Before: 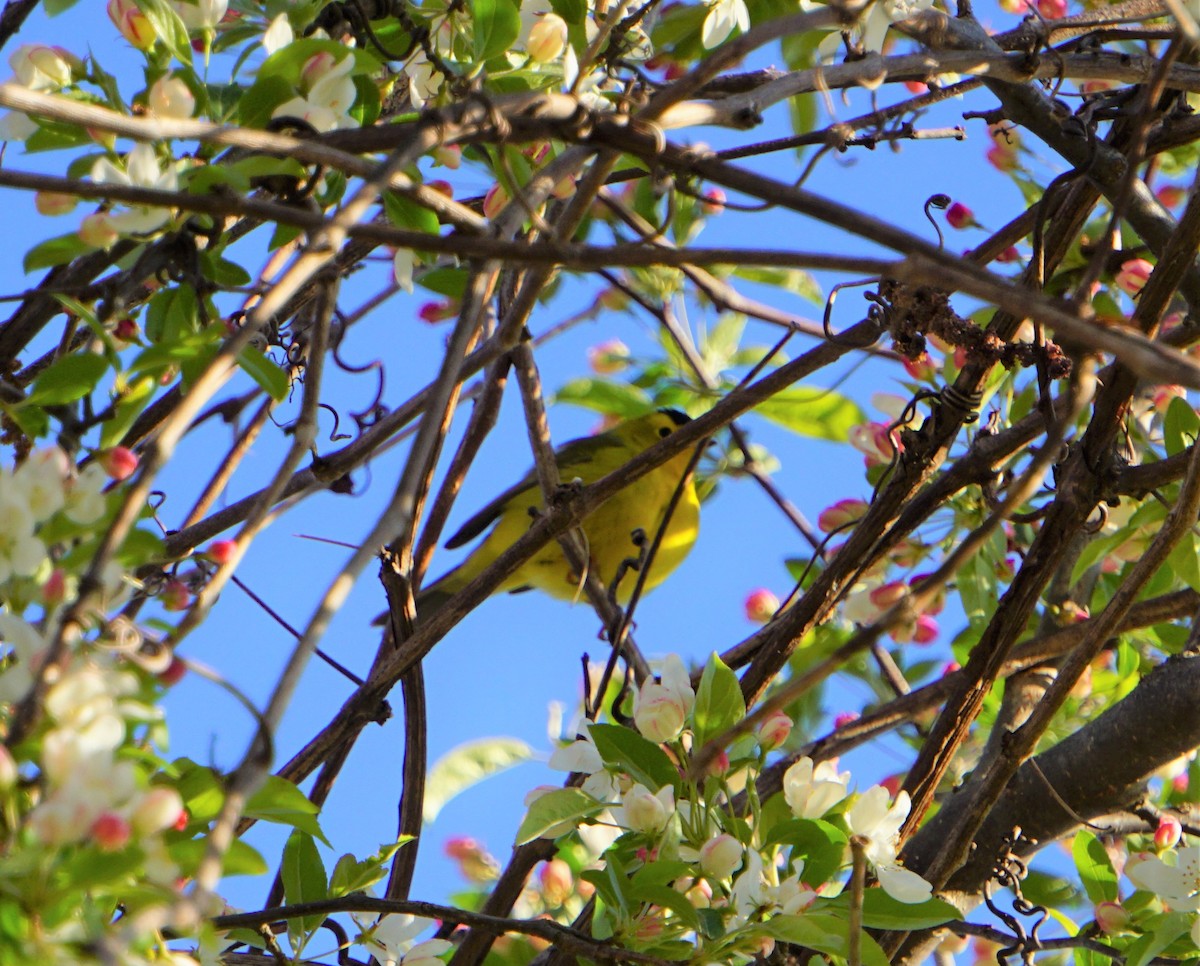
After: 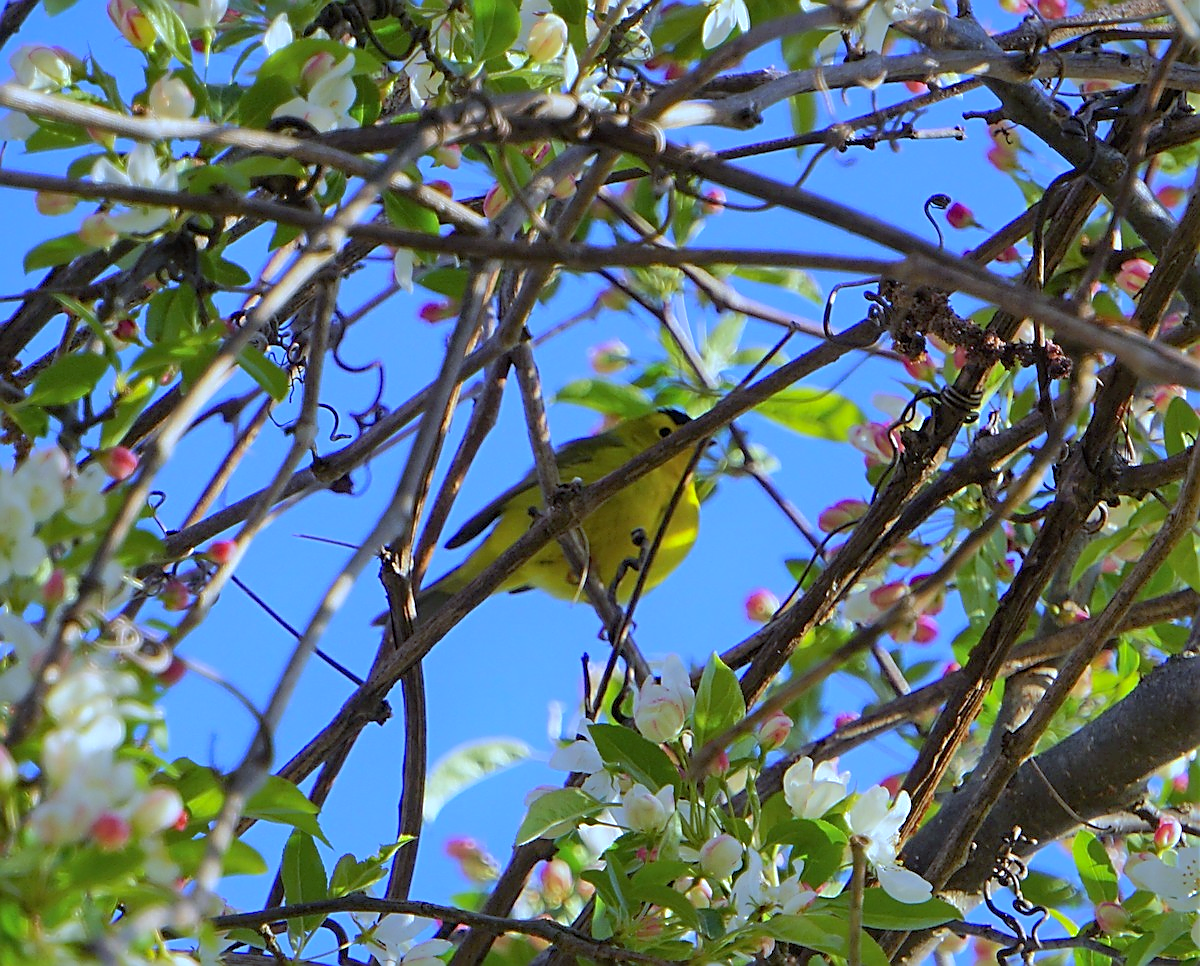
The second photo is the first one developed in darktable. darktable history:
sharpen: radius 1.4, amount 1.25, threshold 0.7
shadows and highlights: on, module defaults
white balance: red 0.871, blue 1.249
